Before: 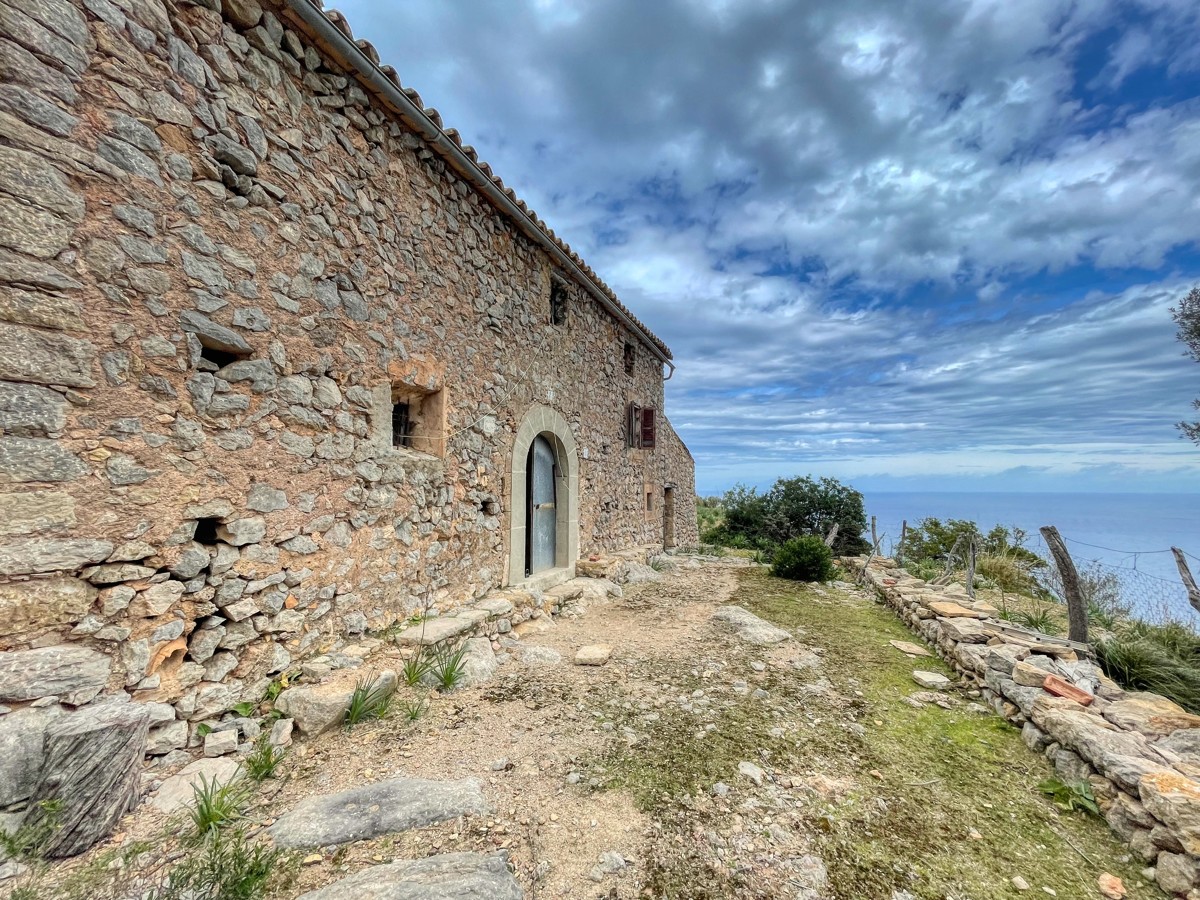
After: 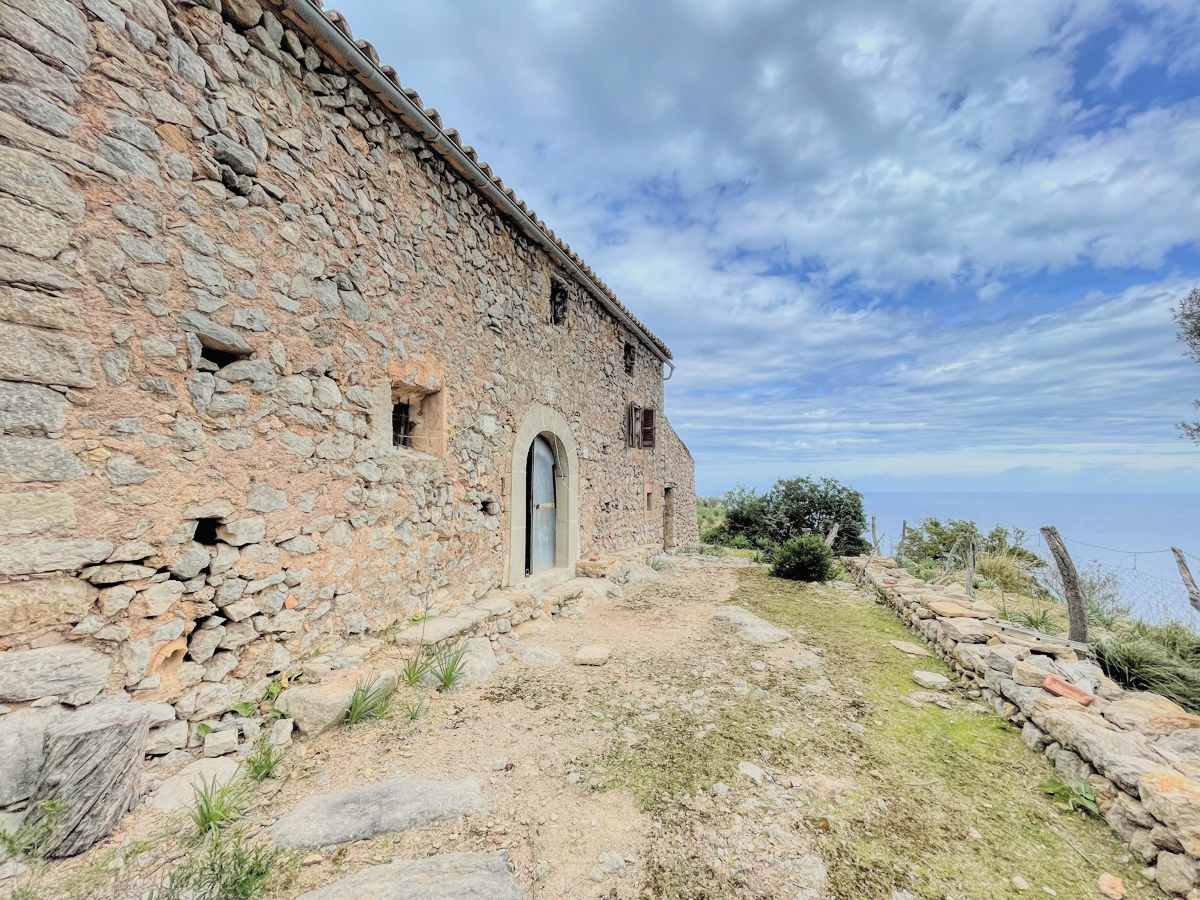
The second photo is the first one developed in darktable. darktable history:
contrast brightness saturation: brightness 0.28
bloom: size 15%, threshold 97%, strength 7%
filmic rgb: black relative exposure -7.65 EV, white relative exposure 4.56 EV, hardness 3.61
